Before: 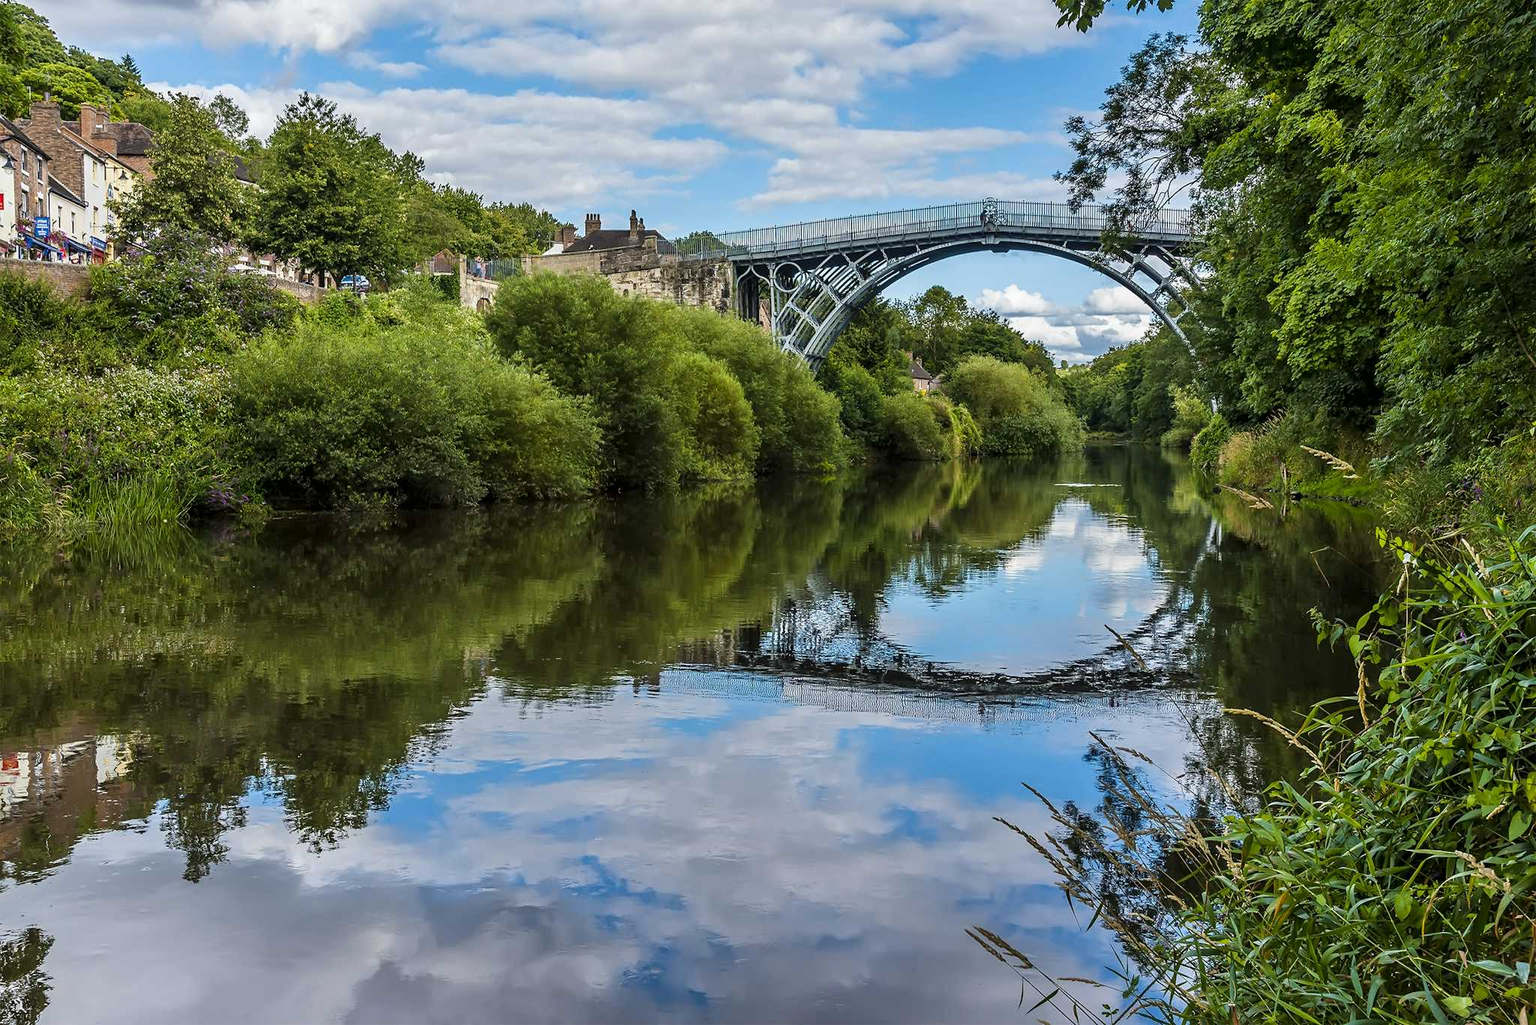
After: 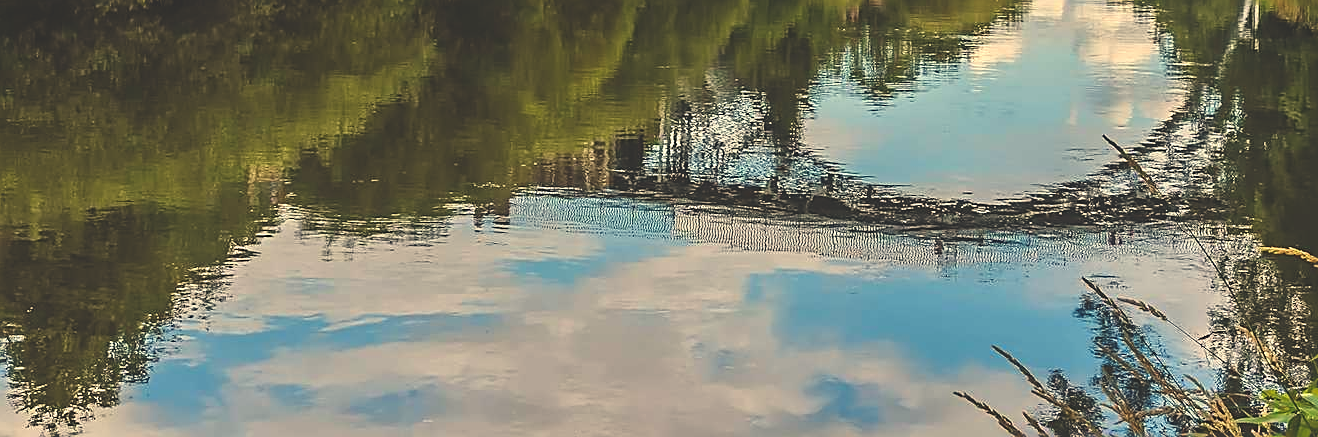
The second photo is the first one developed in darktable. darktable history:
crop: left 18.091%, top 51.13%, right 17.525%, bottom 16.85%
contrast brightness saturation: contrast 0.04, saturation 0.16
exposure: black level correction -0.028, compensate highlight preservation false
white balance: red 1.138, green 0.996, blue 0.812
sharpen: on, module defaults
